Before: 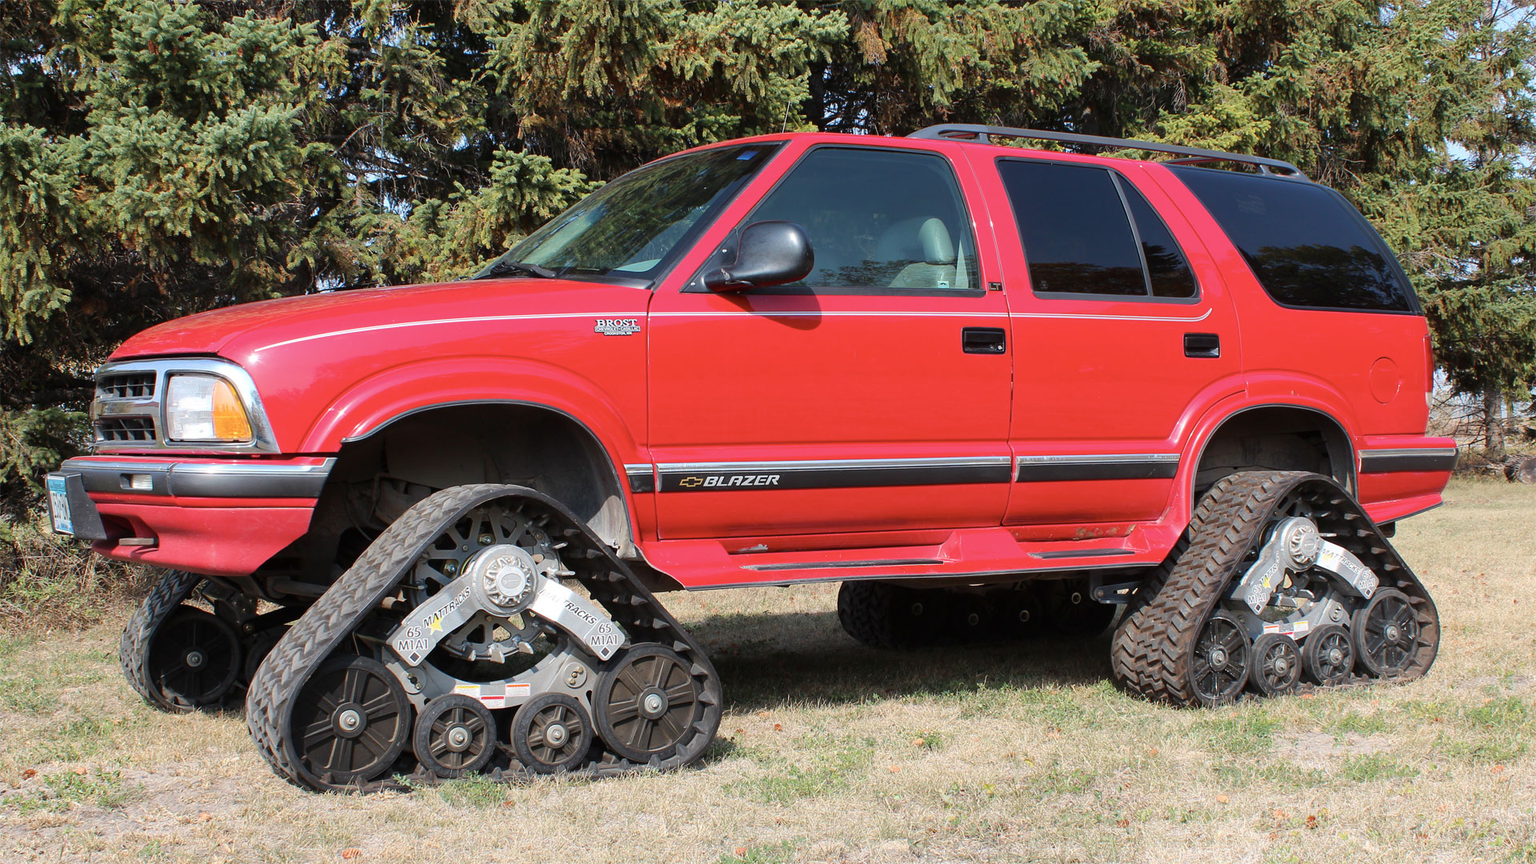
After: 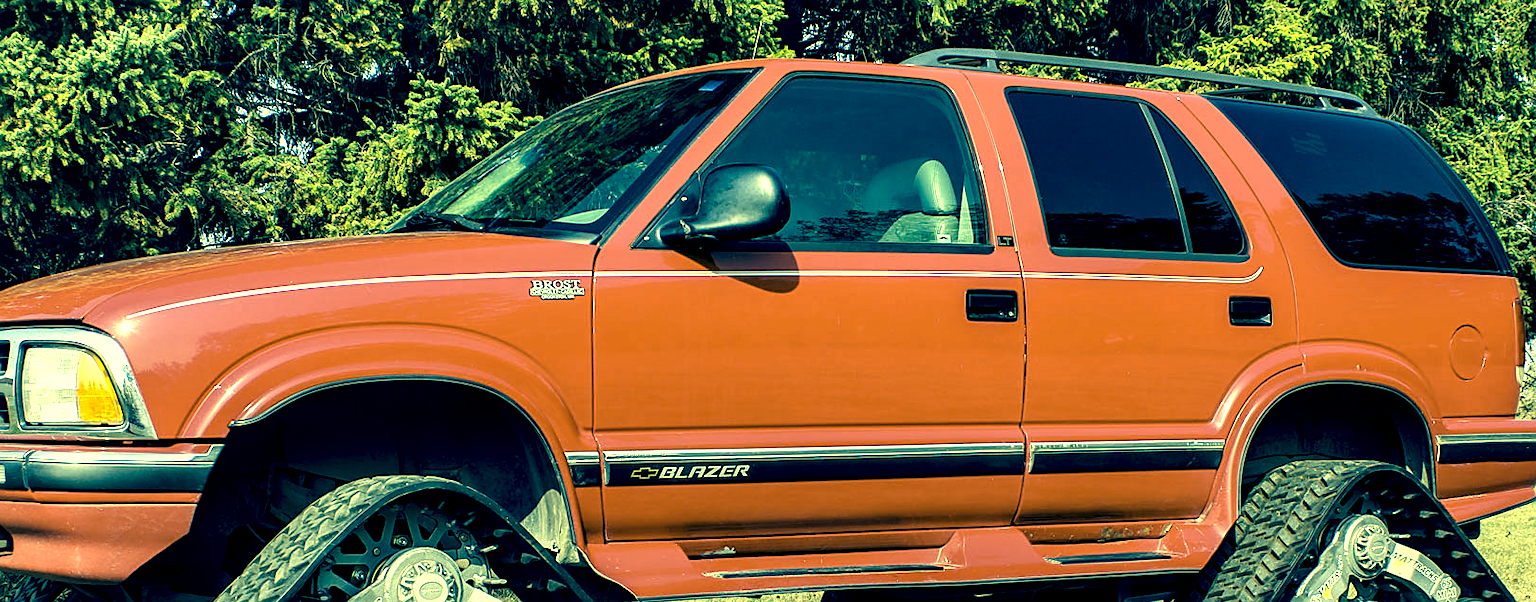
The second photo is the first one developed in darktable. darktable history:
sharpen: on, module defaults
crop and rotate: left 9.658%, top 9.647%, right 6.069%, bottom 31.544%
color correction: highlights a* -15.16, highlights b* 39.99, shadows a* -39.91, shadows b* -26.62
local contrast: shadows 174%, detail 225%
